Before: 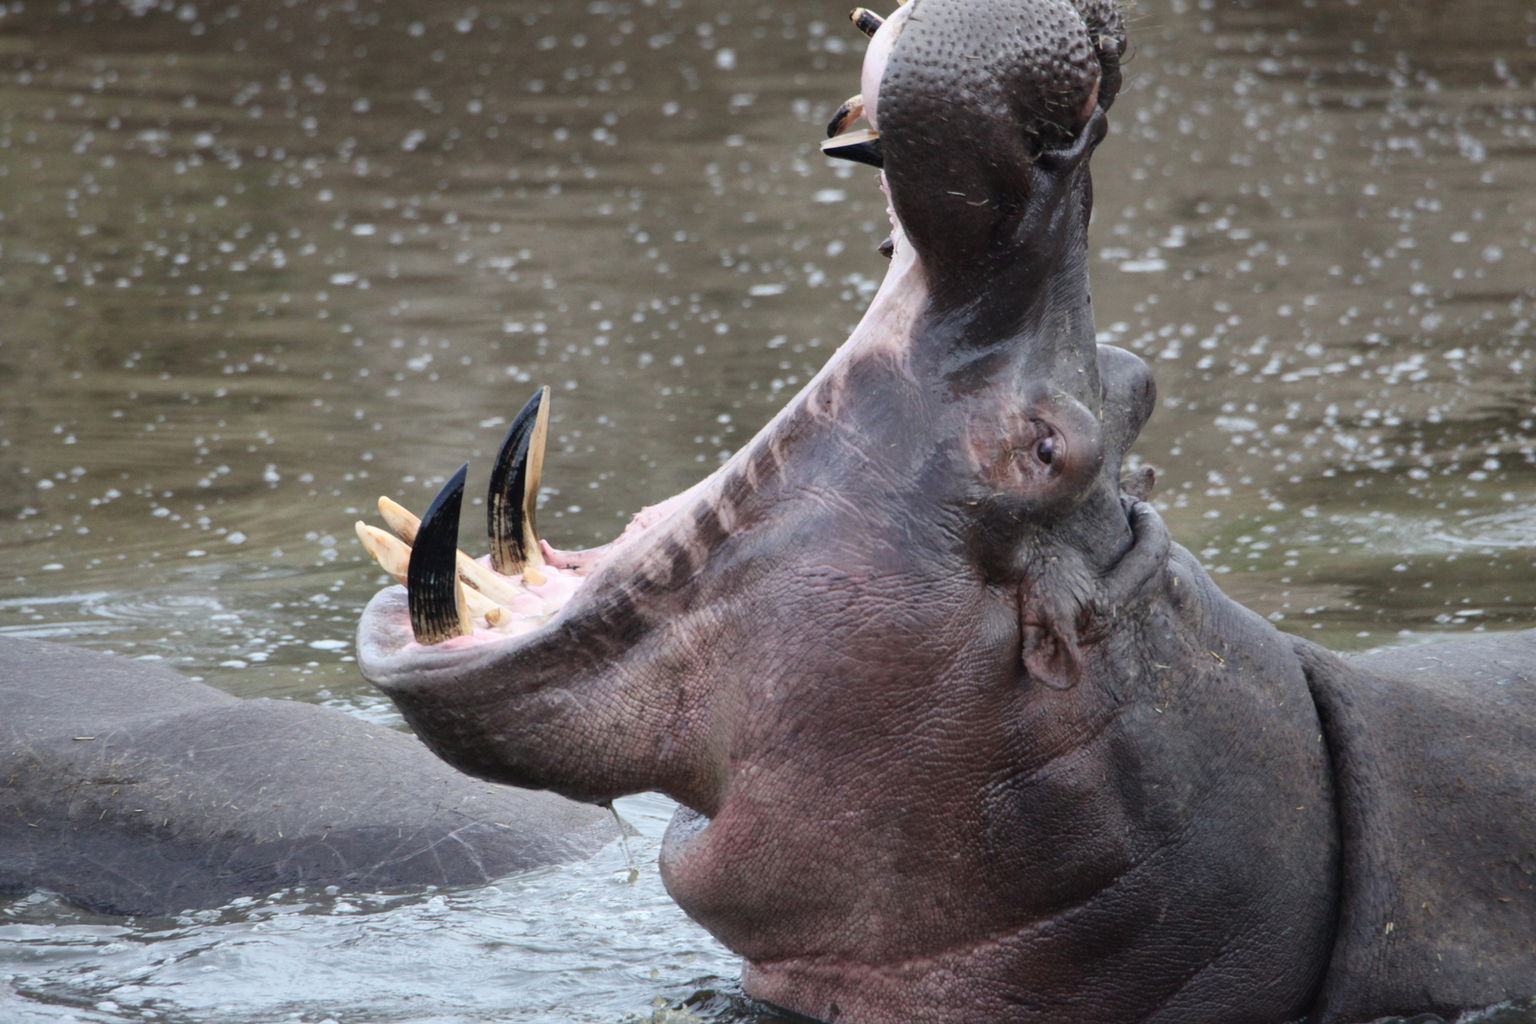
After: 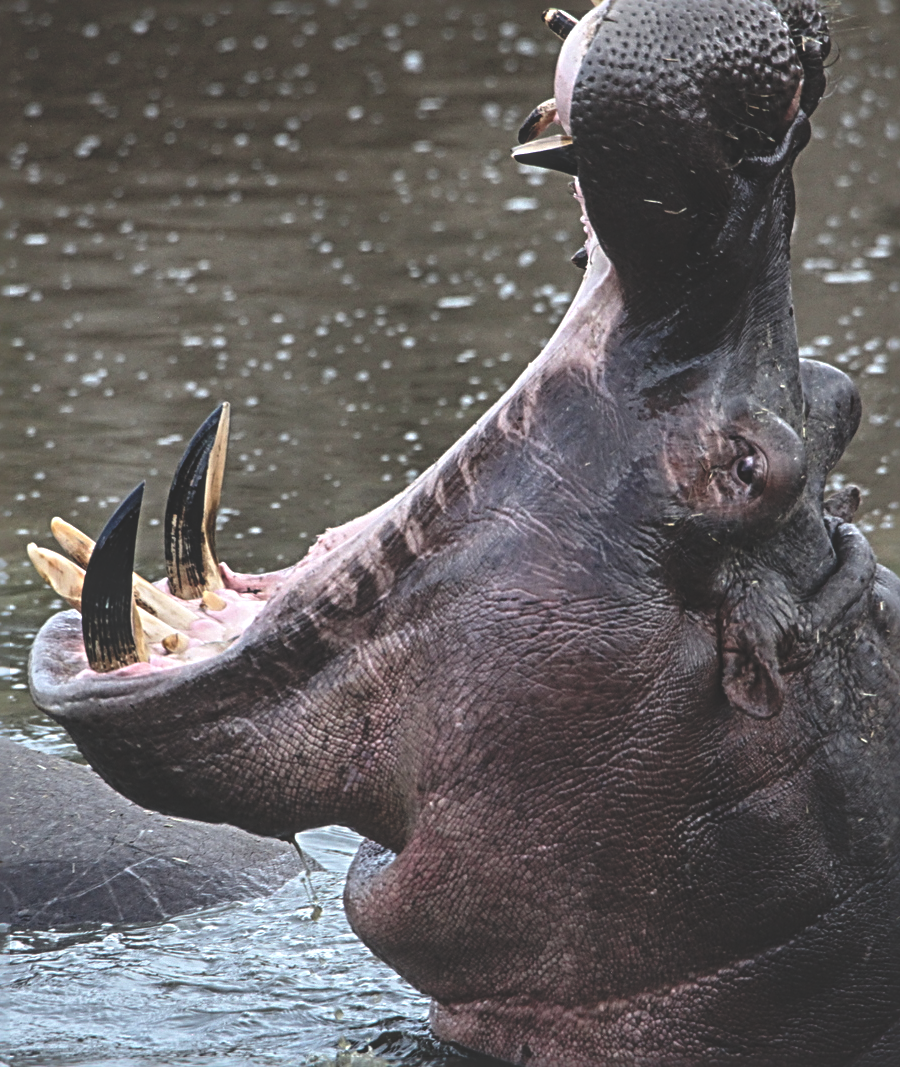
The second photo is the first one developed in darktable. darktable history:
rgb curve: curves: ch0 [(0, 0.186) (0.314, 0.284) (0.775, 0.708) (1, 1)], compensate middle gray true, preserve colors none
sharpen: radius 3.69, amount 0.928
exposure: compensate highlight preservation false
crop: left 21.496%, right 22.254%
local contrast: on, module defaults
